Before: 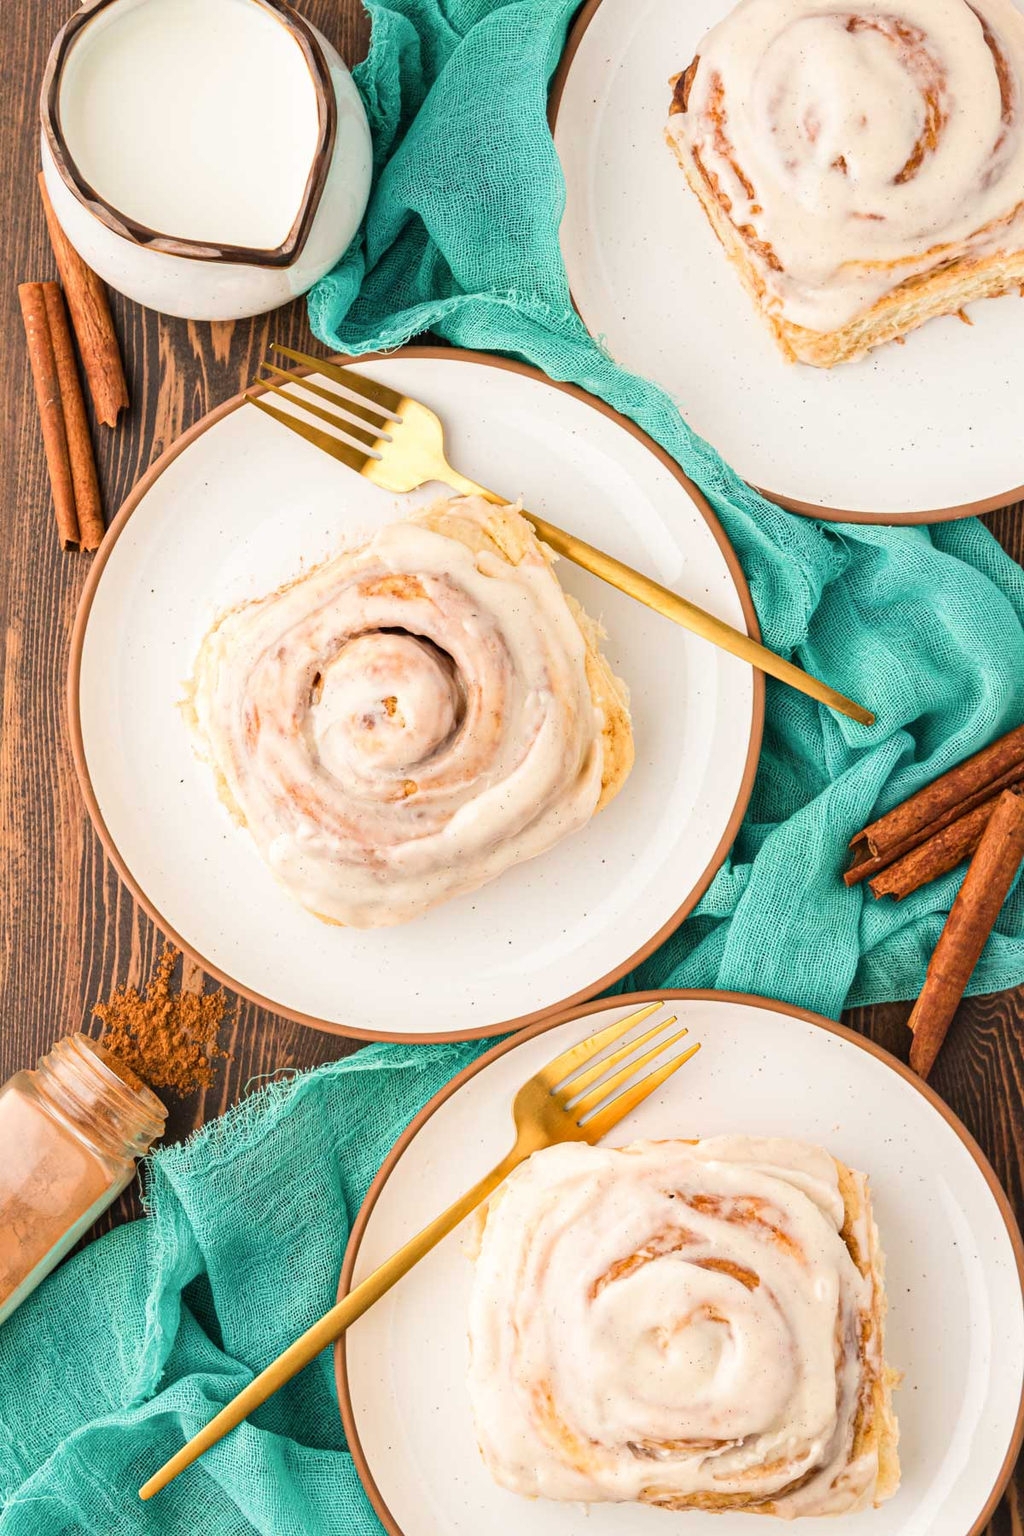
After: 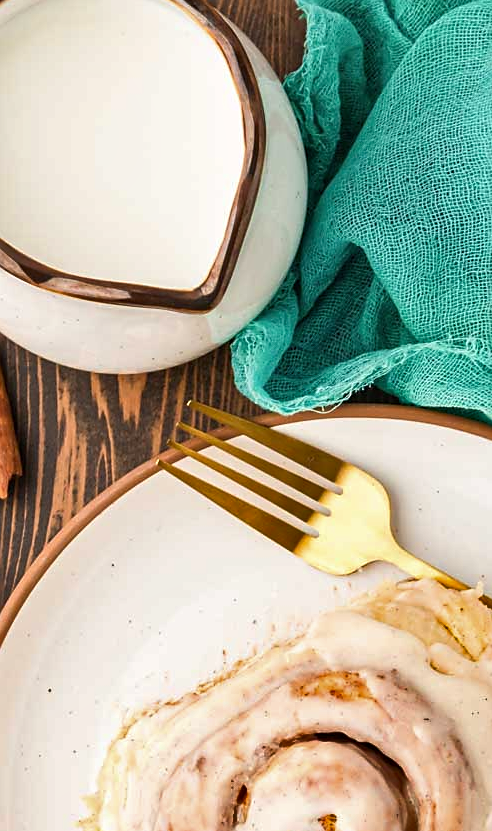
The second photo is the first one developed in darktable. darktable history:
crop and rotate: left 10.797%, top 0.117%, right 48.155%, bottom 53.689%
shadows and highlights: shadows 59.08, soften with gaussian
sharpen: radius 1.812, amount 0.415, threshold 1.432
